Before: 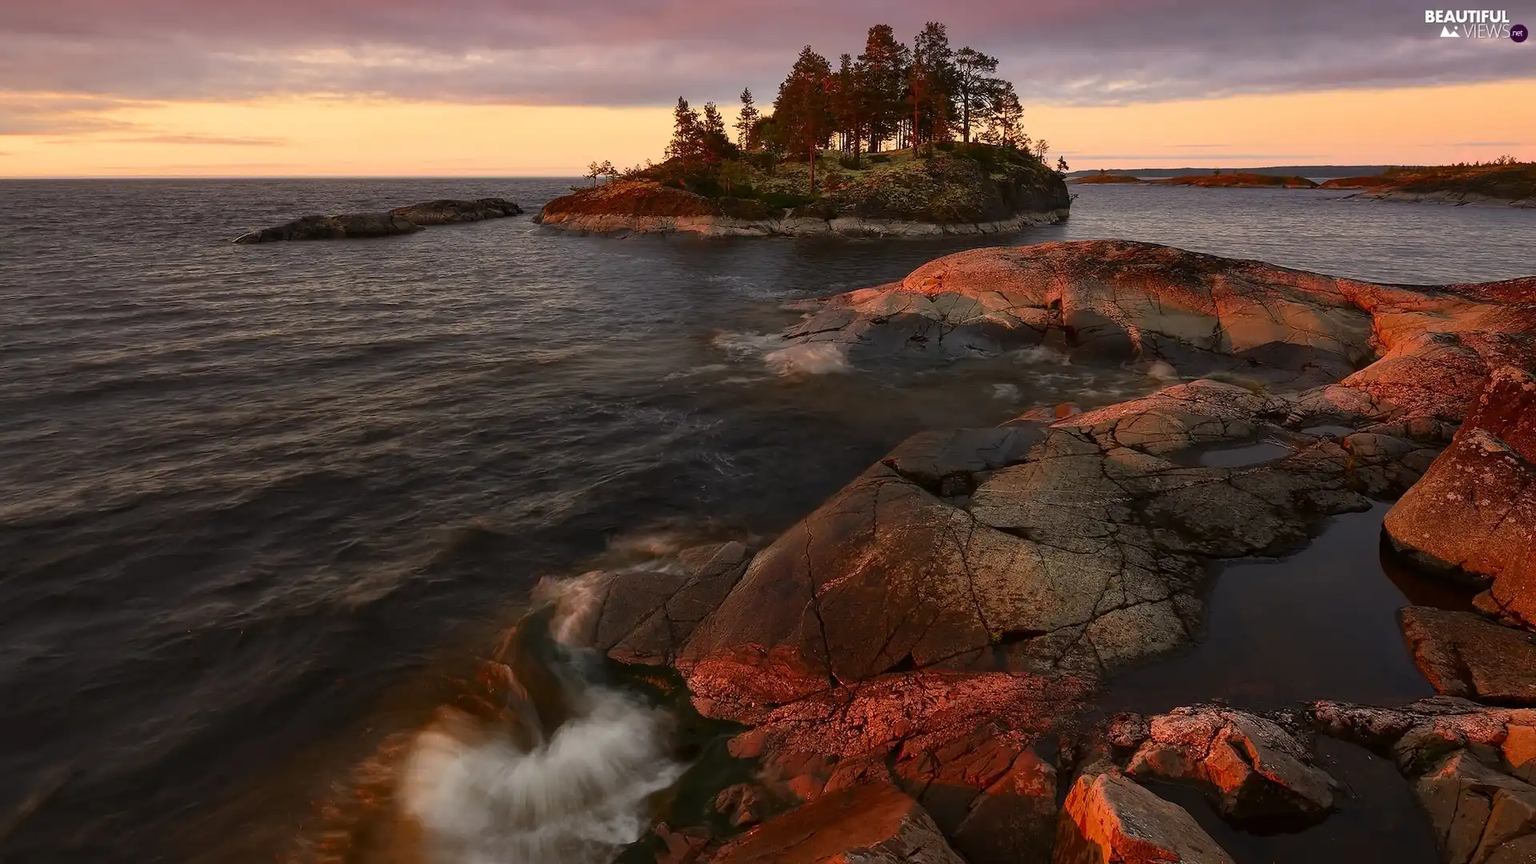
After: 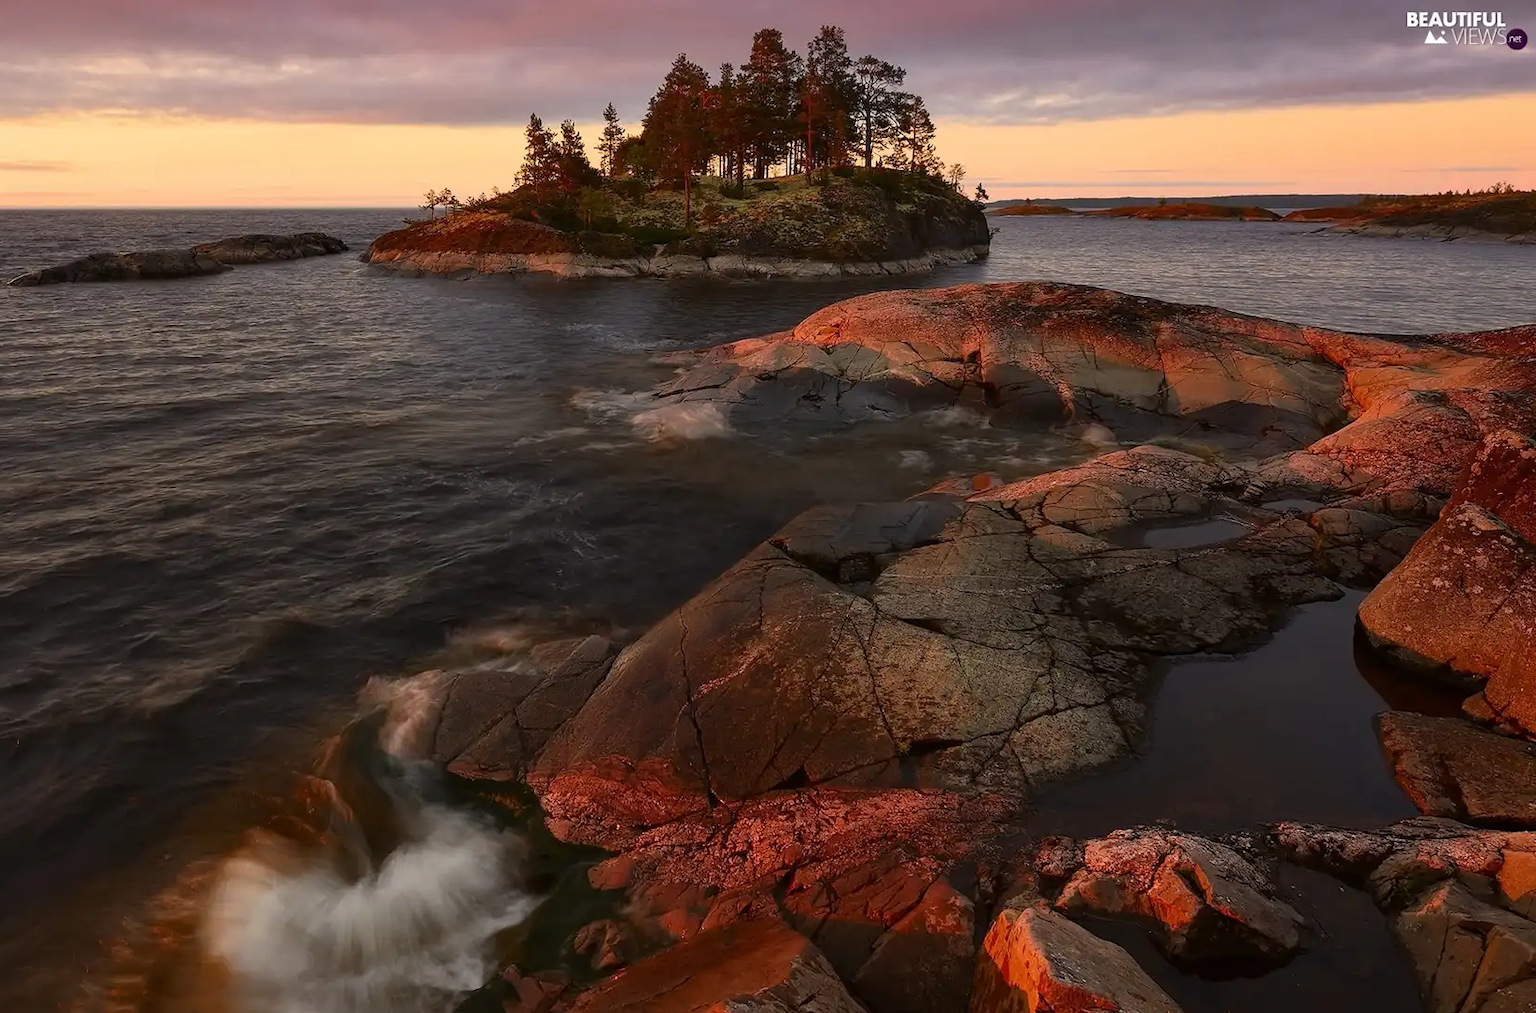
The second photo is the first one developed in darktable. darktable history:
crop and rotate: left 14.741%
